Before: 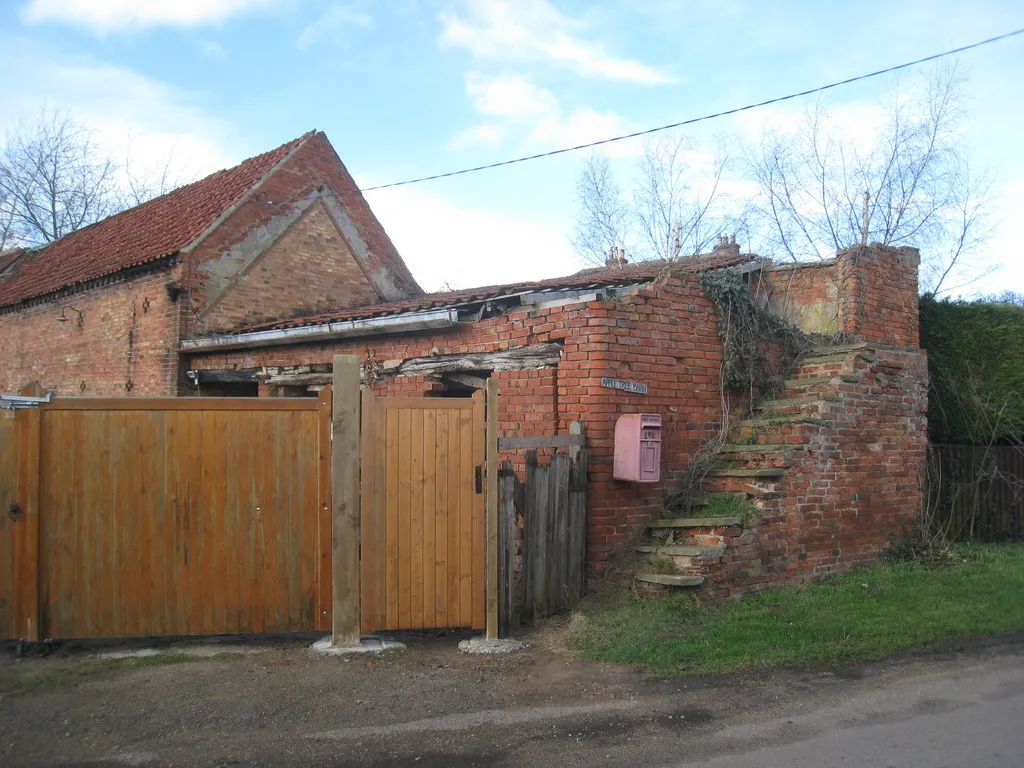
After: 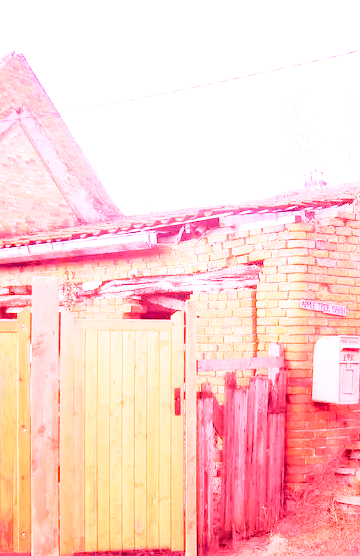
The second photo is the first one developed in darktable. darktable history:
crop and rotate: left 29.476%, top 10.214%, right 35.32%, bottom 17.333%
white balance: red 4.26, blue 1.802
base curve: curves: ch0 [(0, 0) (0.028, 0.03) (0.121, 0.232) (0.46, 0.748) (0.859, 0.968) (1, 1)], preserve colors none
